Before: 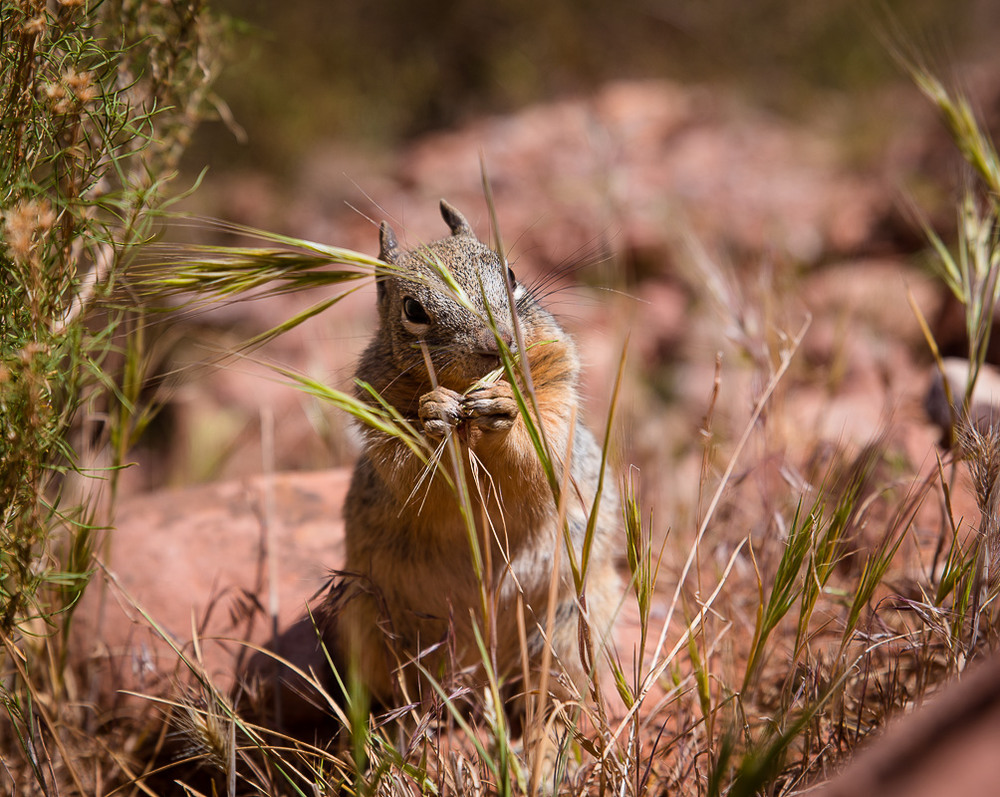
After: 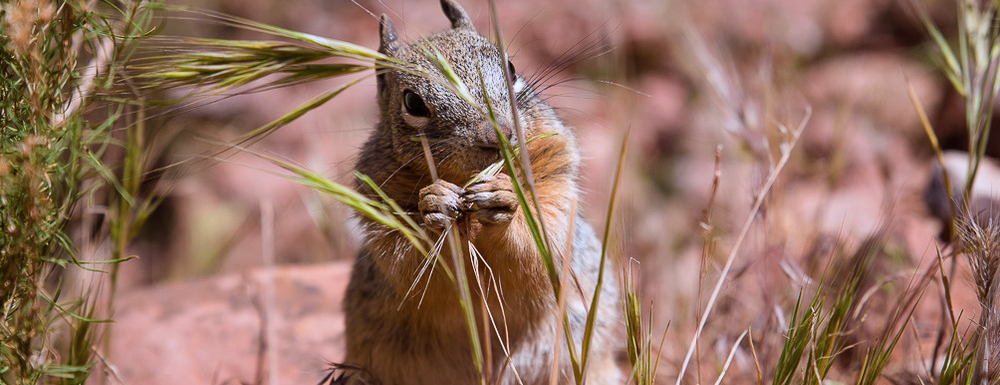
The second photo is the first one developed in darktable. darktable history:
crop and rotate: top 26.056%, bottom 25.543%
color calibration: illuminant as shot in camera, x 0.366, y 0.378, temperature 4425.7 K, saturation algorithm version 1 (2020)
